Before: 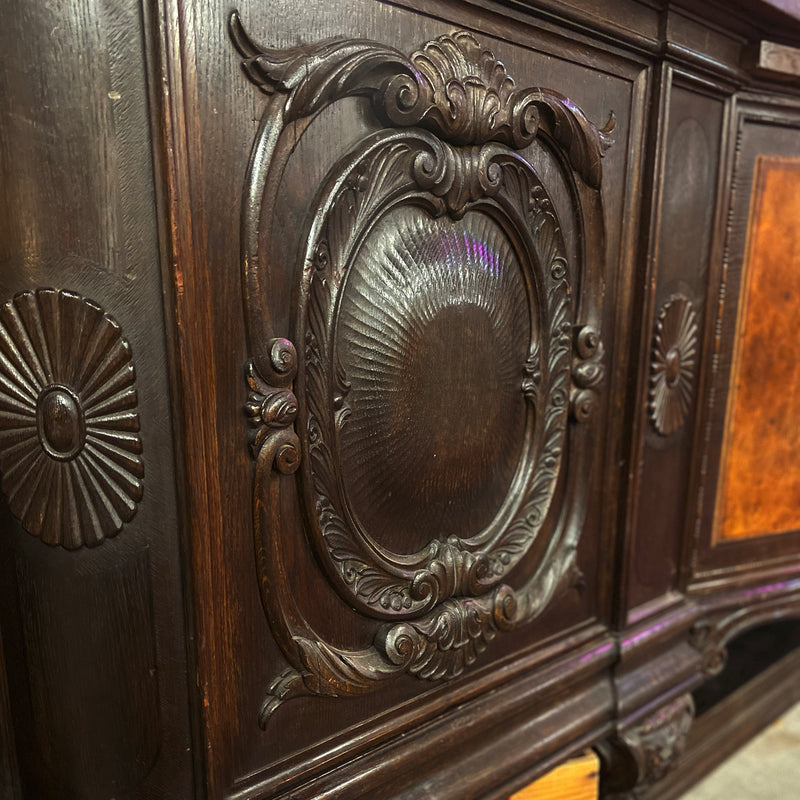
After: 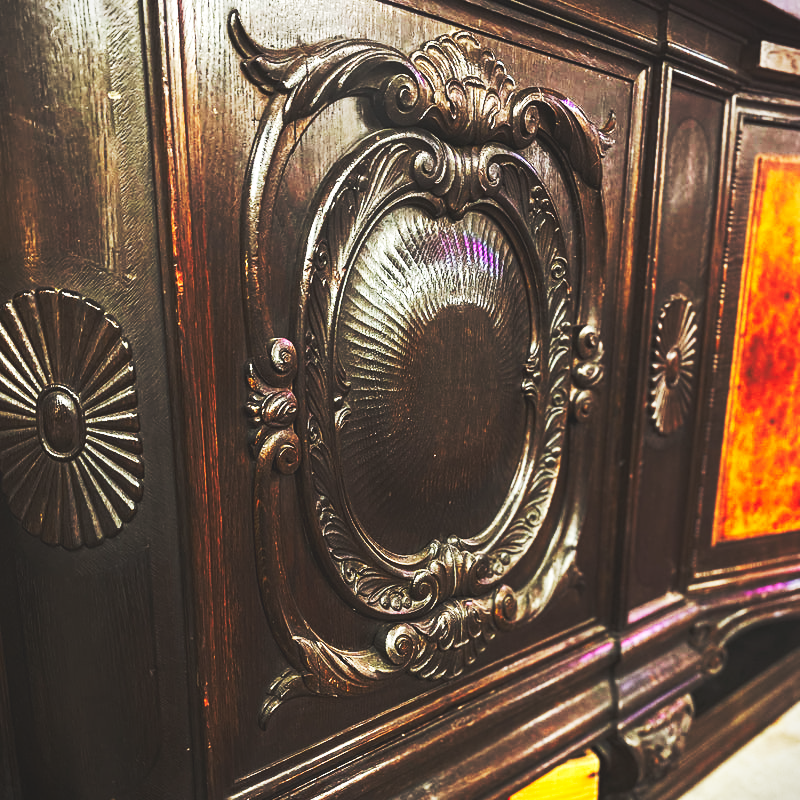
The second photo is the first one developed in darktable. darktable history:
contrast equalizer: y [[0.502, 0.505, 0.512, 0.529, 0.564, 0.588], [0.5 ×6], [0.502, 0.505, 0.512, 0.529, 0.564, 0.588], [0, 0.001, 0.001, 0.004, 0.008, 0.011], [0, 0.001, 0.001, 0.004, 0.008, 0.011]]
base curve: curves: ch0 [(0, 0.015) (0.085, 0.116) (0.134, 0.298) (0.19, 0.545) (0.296, 0.764) (0.599, 0.982) (1, 1)], preserve colors none
vignetting: fall-off start 115.99%, fall-off radius 58%, brightness -0.478
exposure: black level correction 0.001, exposure -0.124 EV, compensate exposure bias true, compensate highlight preservation false
